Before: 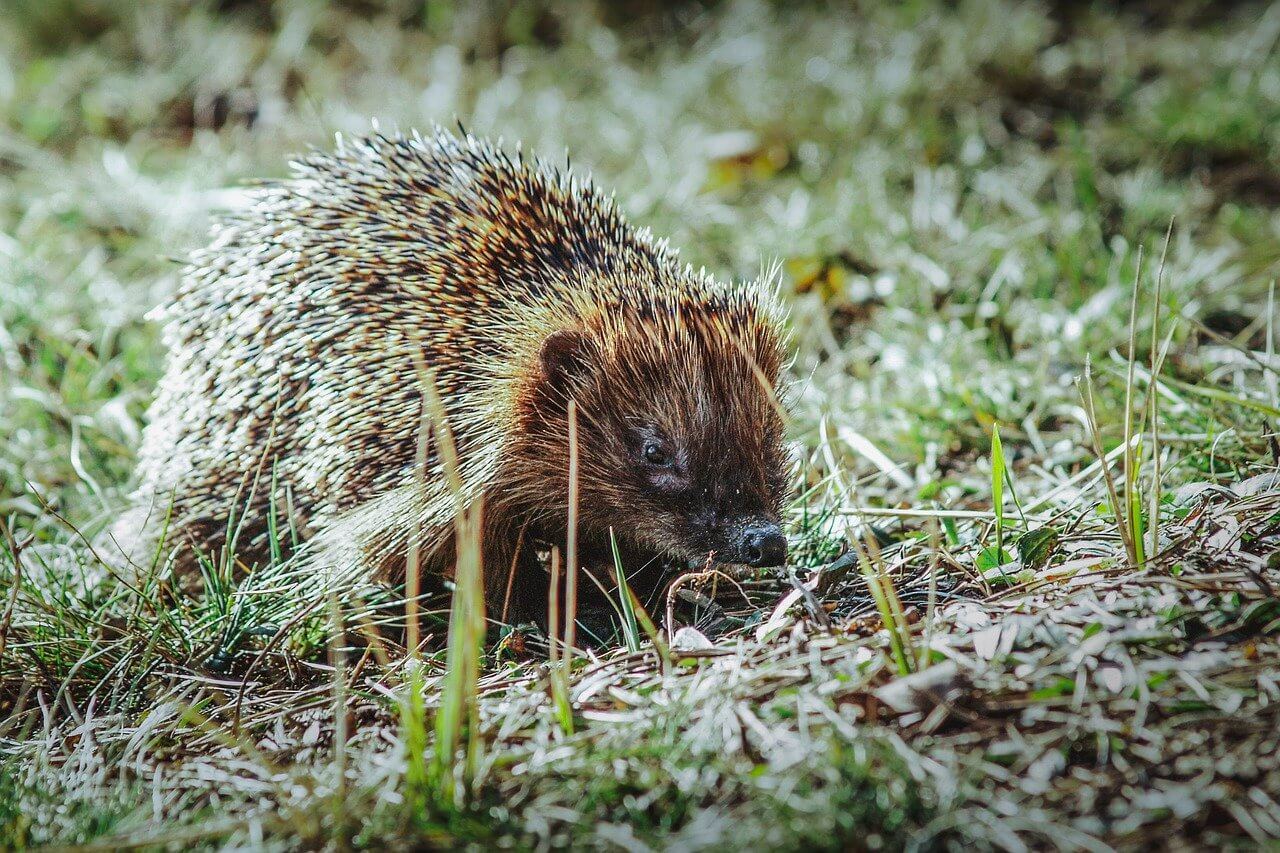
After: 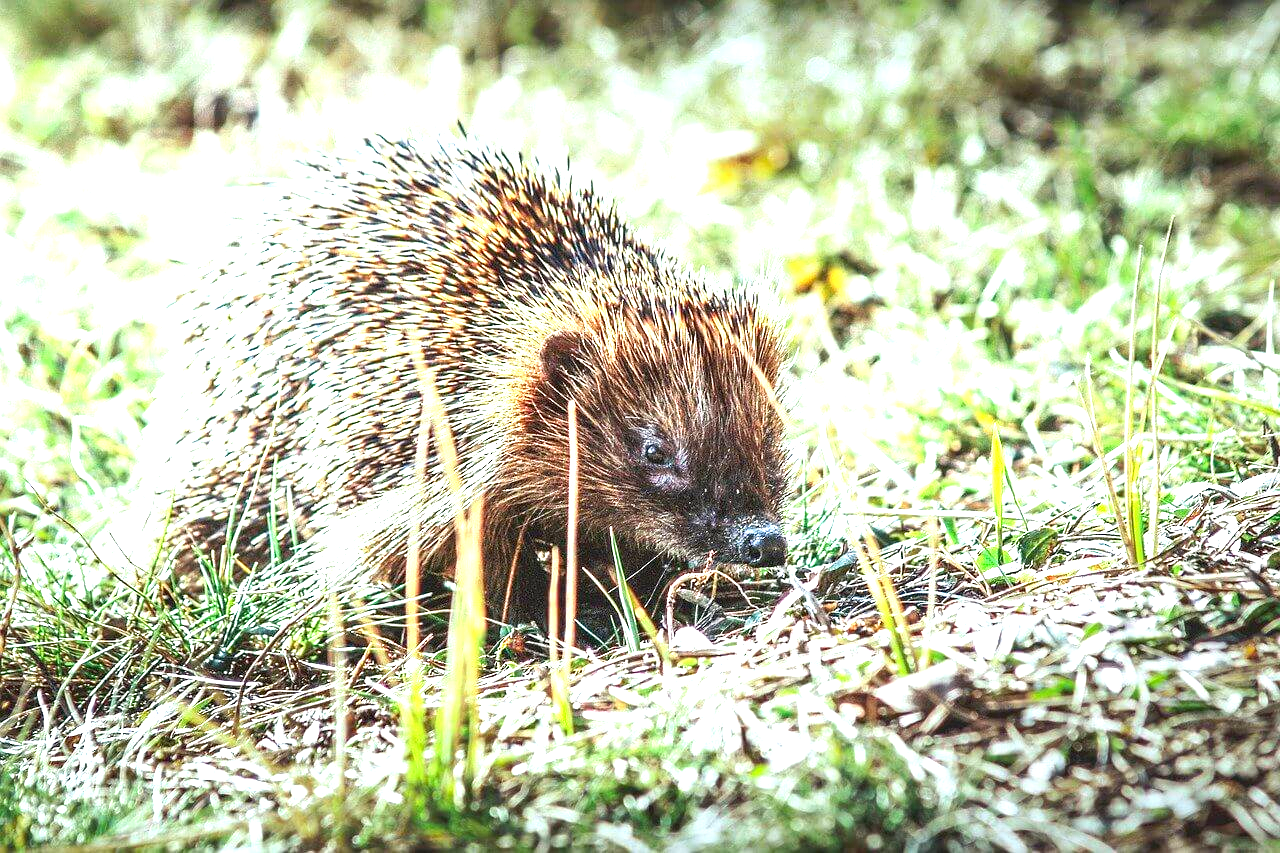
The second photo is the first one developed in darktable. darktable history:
exposure: black level correction 0.001, exposure 1.657 EV, compensate highlight preservation false
